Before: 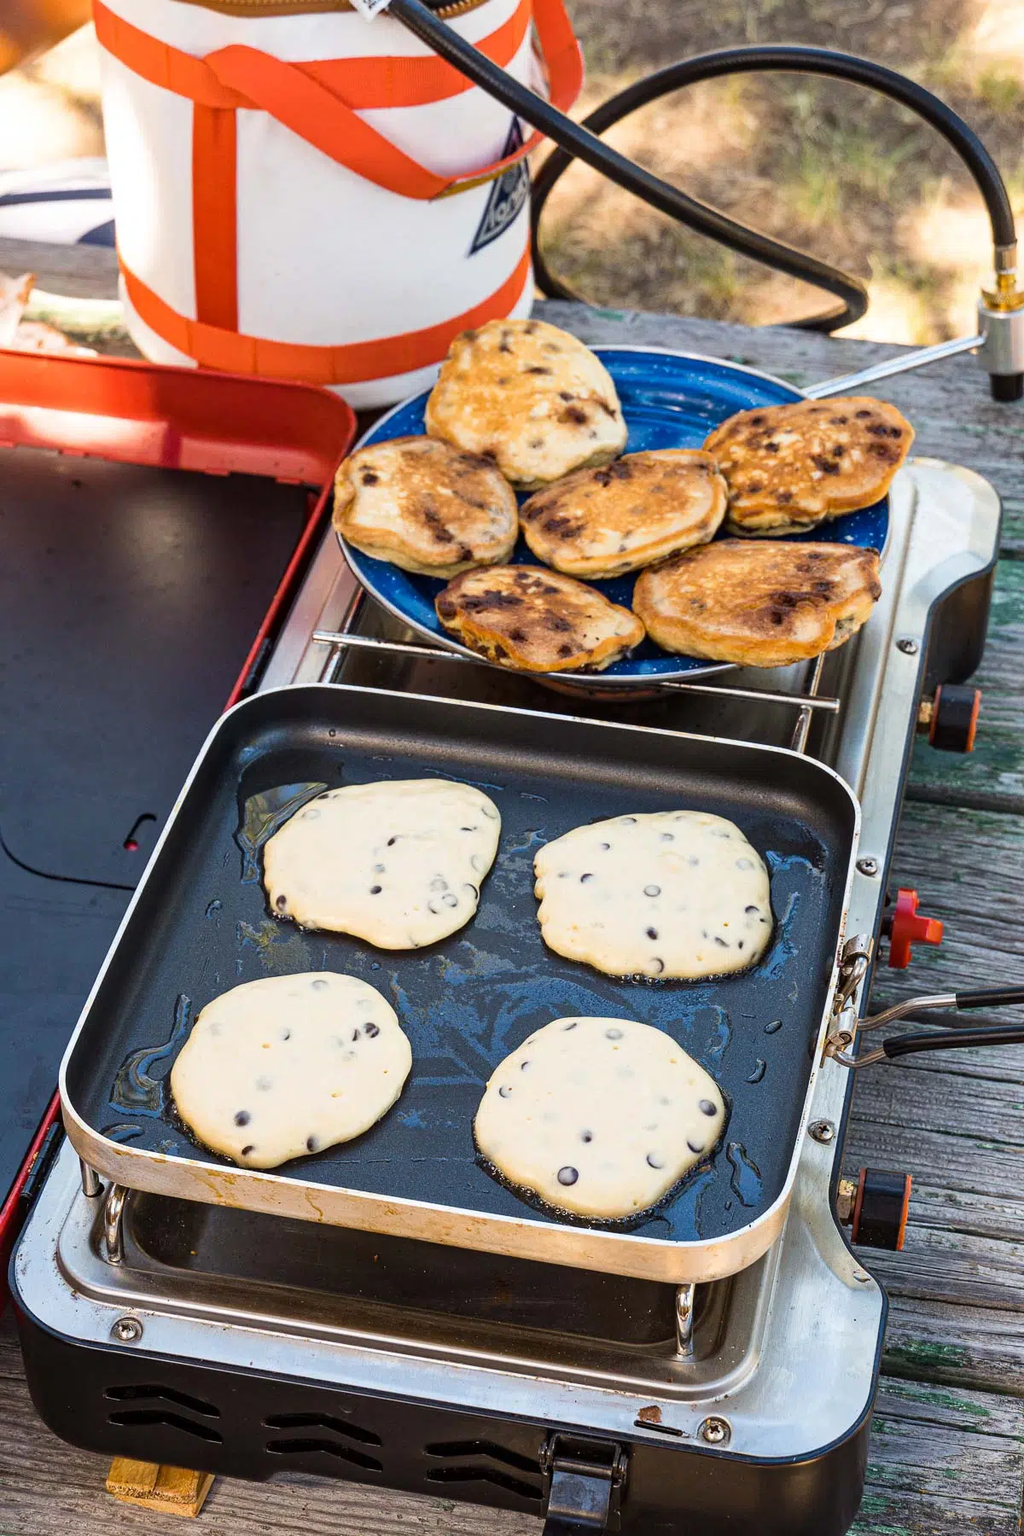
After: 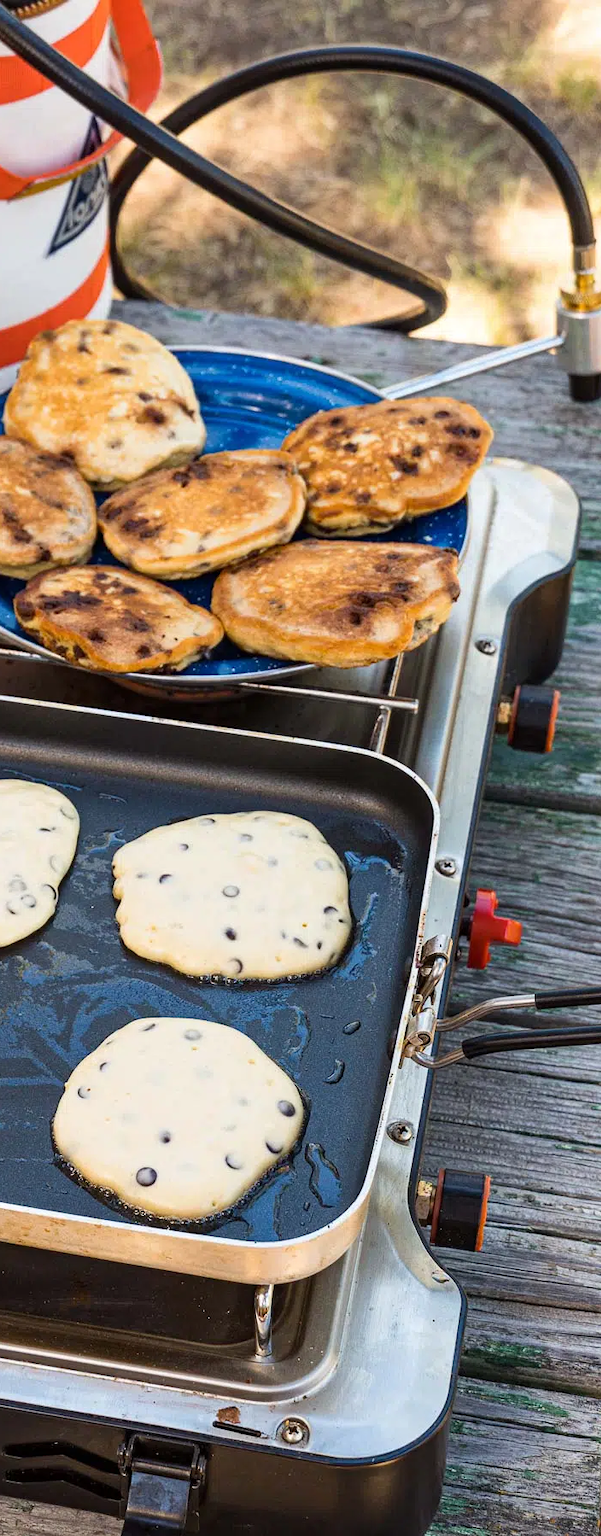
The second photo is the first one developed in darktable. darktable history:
crop: left 41.209%
